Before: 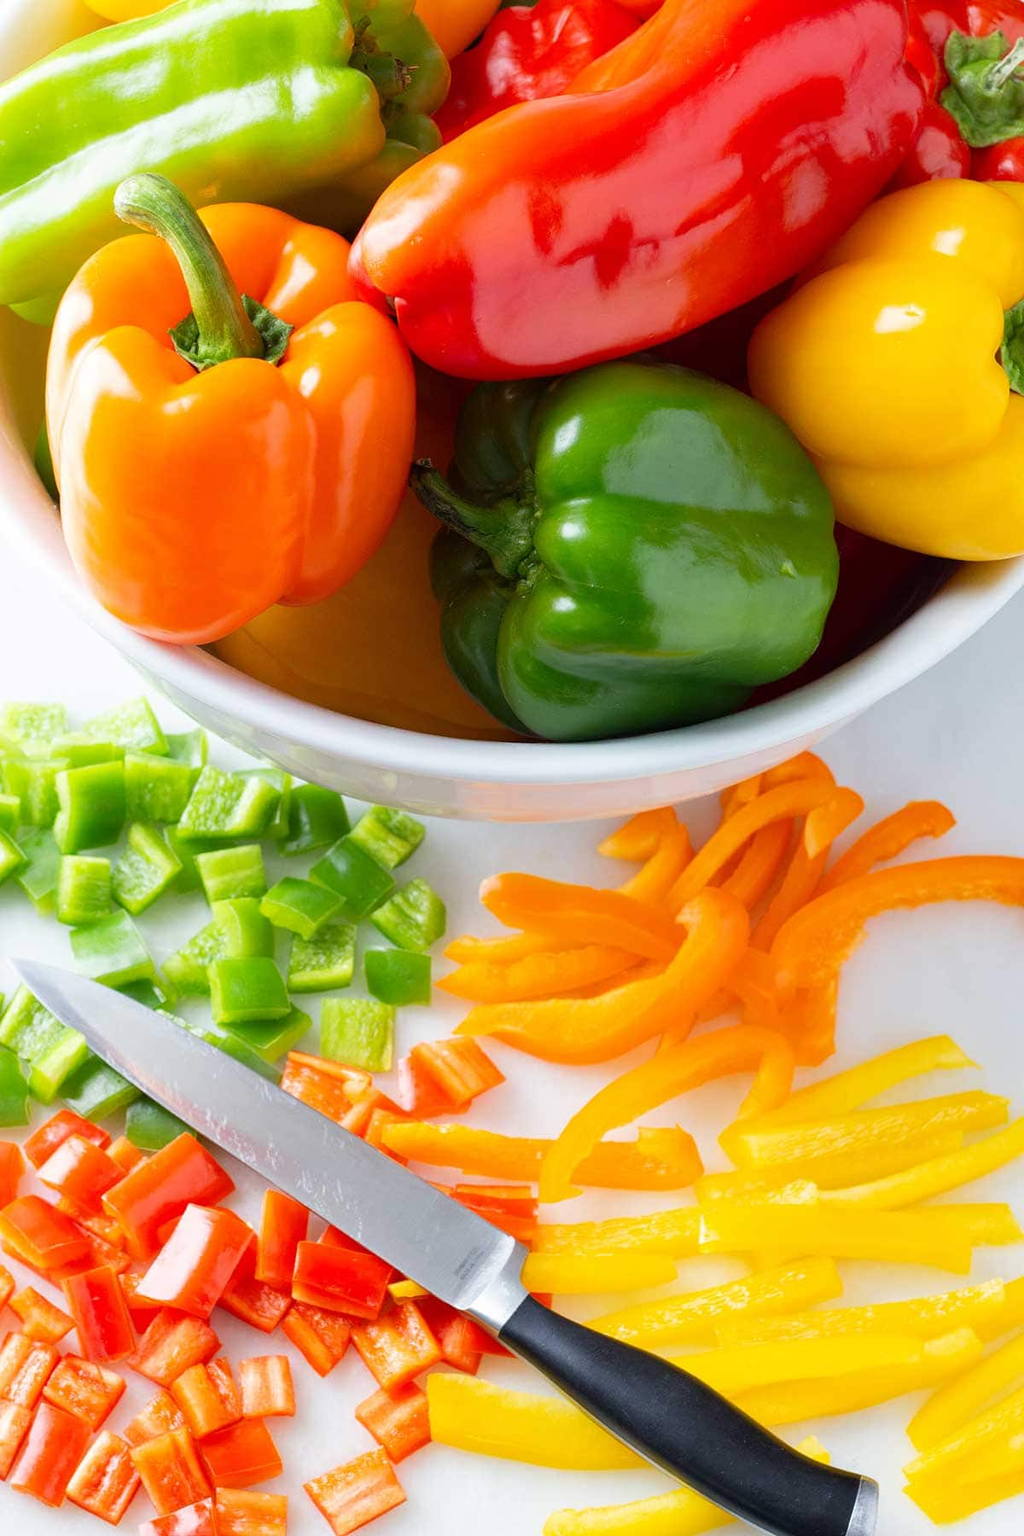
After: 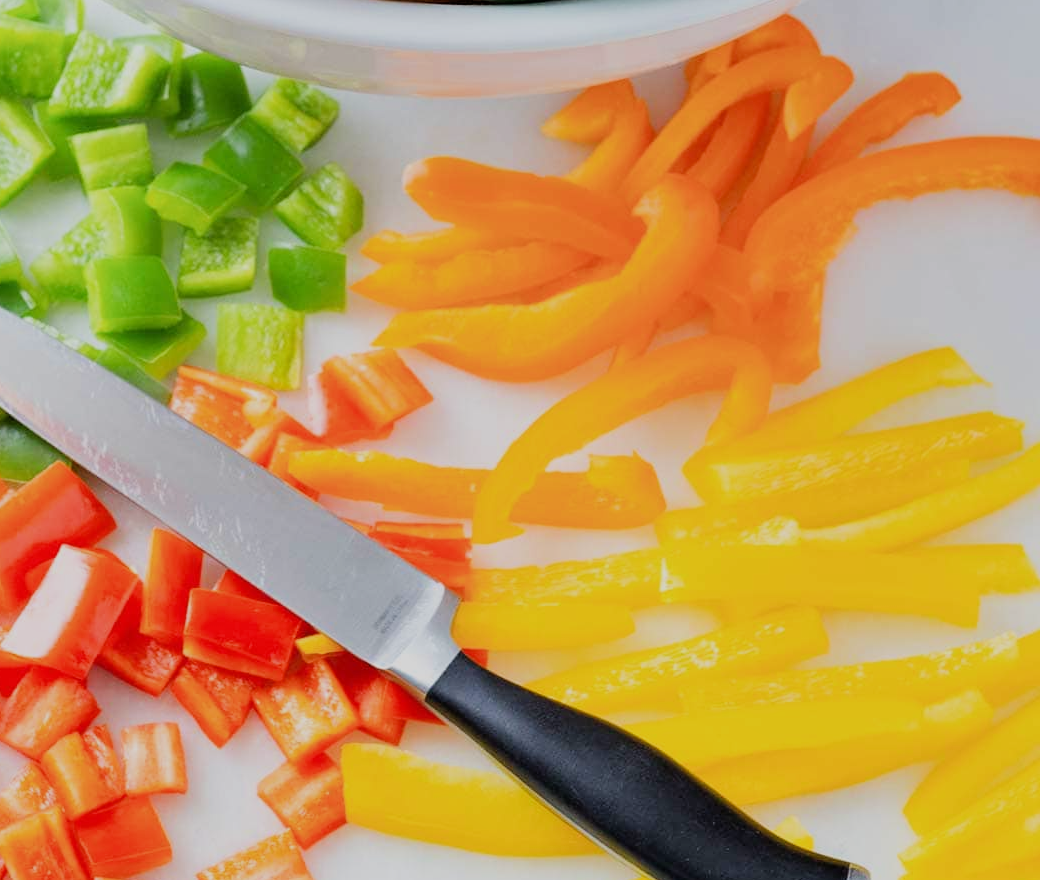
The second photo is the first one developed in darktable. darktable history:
tone equalizer: on, module defaults
filmic rgb: black relative exposure -7.65 EV, white relative exposure 4.56 EV, hardness 3.61
crop and rotate: left 13.306%, top 48.129%, bottom 2.928%
white balance: emerald 1
